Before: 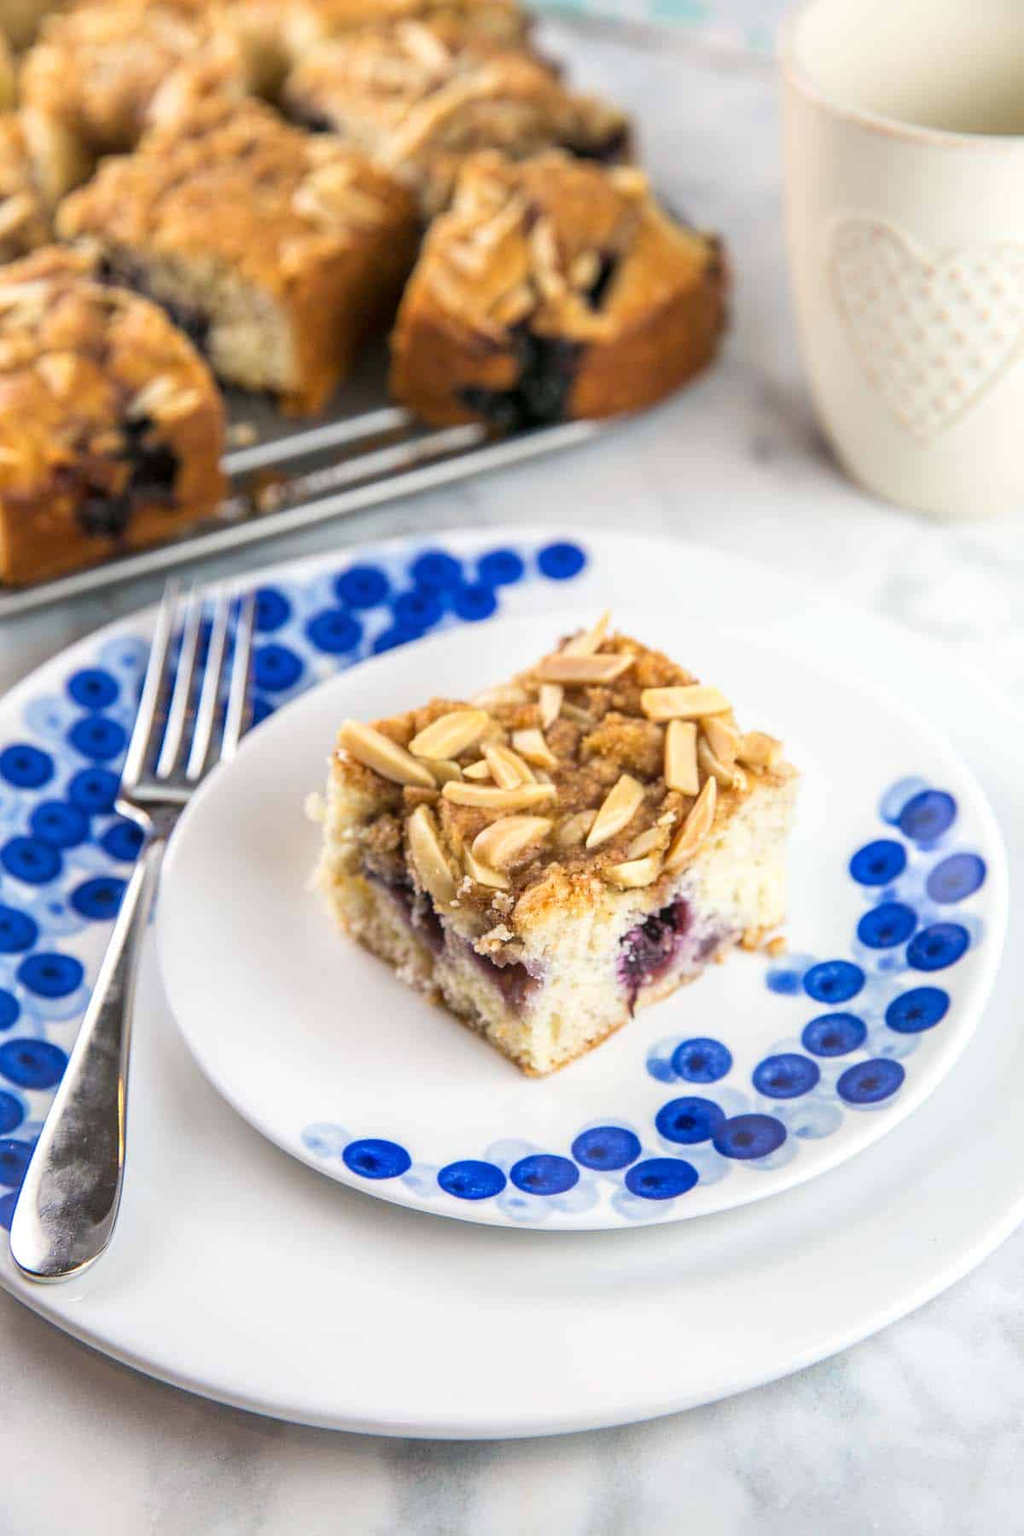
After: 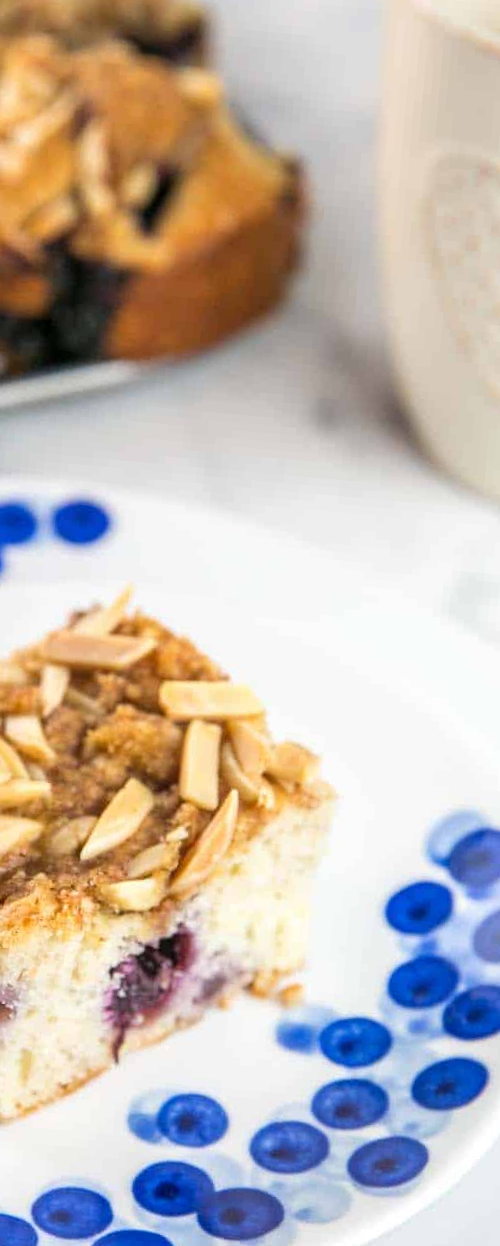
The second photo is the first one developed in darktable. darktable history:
rotate and perspective: rotation 5.12°, automatic cropping off
crop and rotate: left 49.936%, top 10.094%, right 13.136%, bottom 24.256%
